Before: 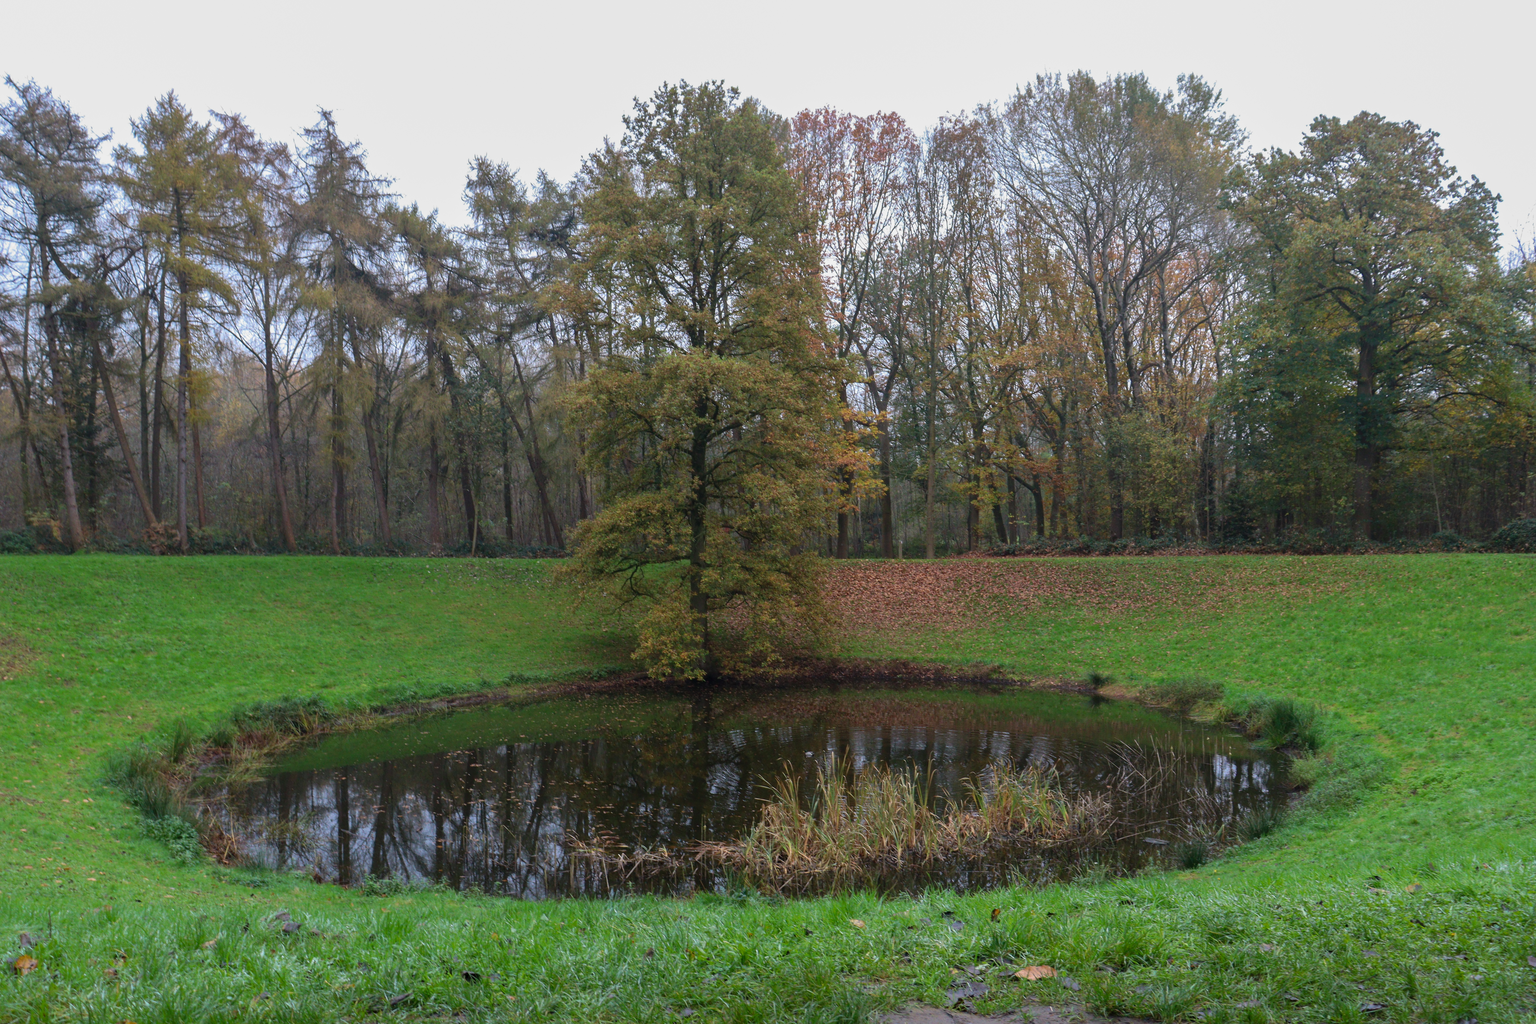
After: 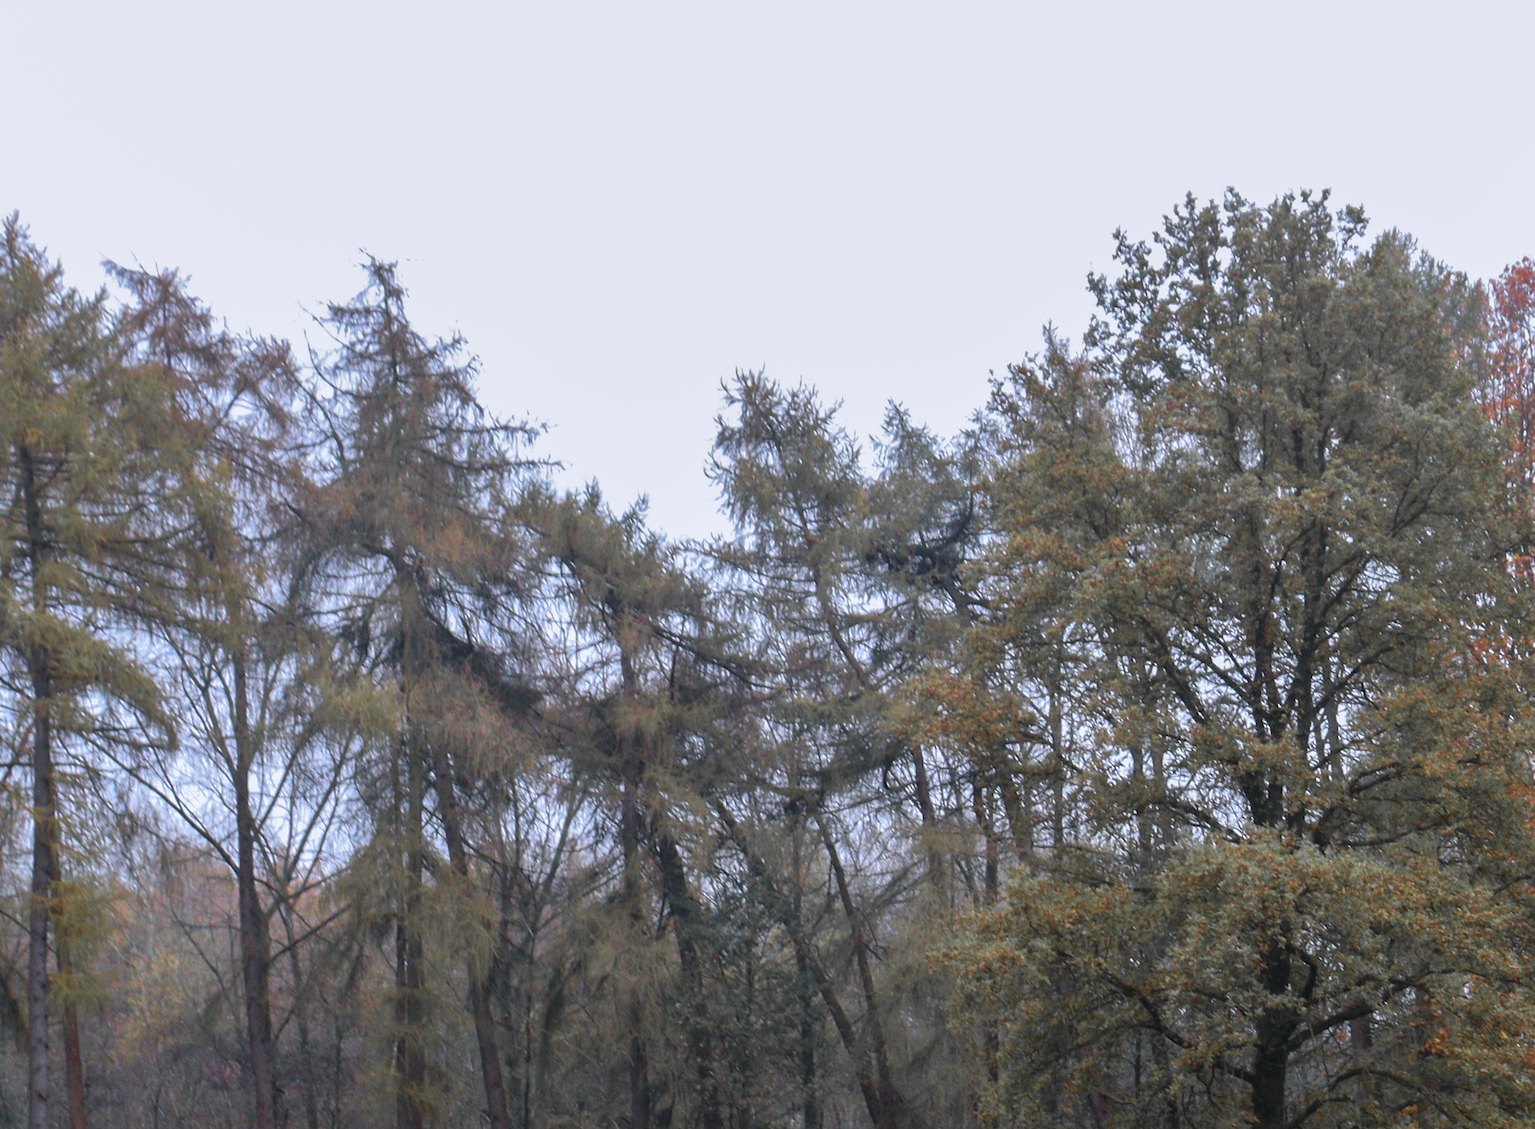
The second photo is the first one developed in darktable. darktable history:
crop and rotate: left 10.817%, top 0.062%, right 47.194%, bottom 53.626%
color calibration: illuminant as shot in camera, x 0.358, y 0.373, temperature 4628.91 K
color zones: curves: ch1 [(0, 0.679) (0.143, 0.647) (0.286, 0.261) (0.378, -0.011) (0.571, 0.396) (0.714, 0.399) (0.857, 0.406) (1, 0.679)]
